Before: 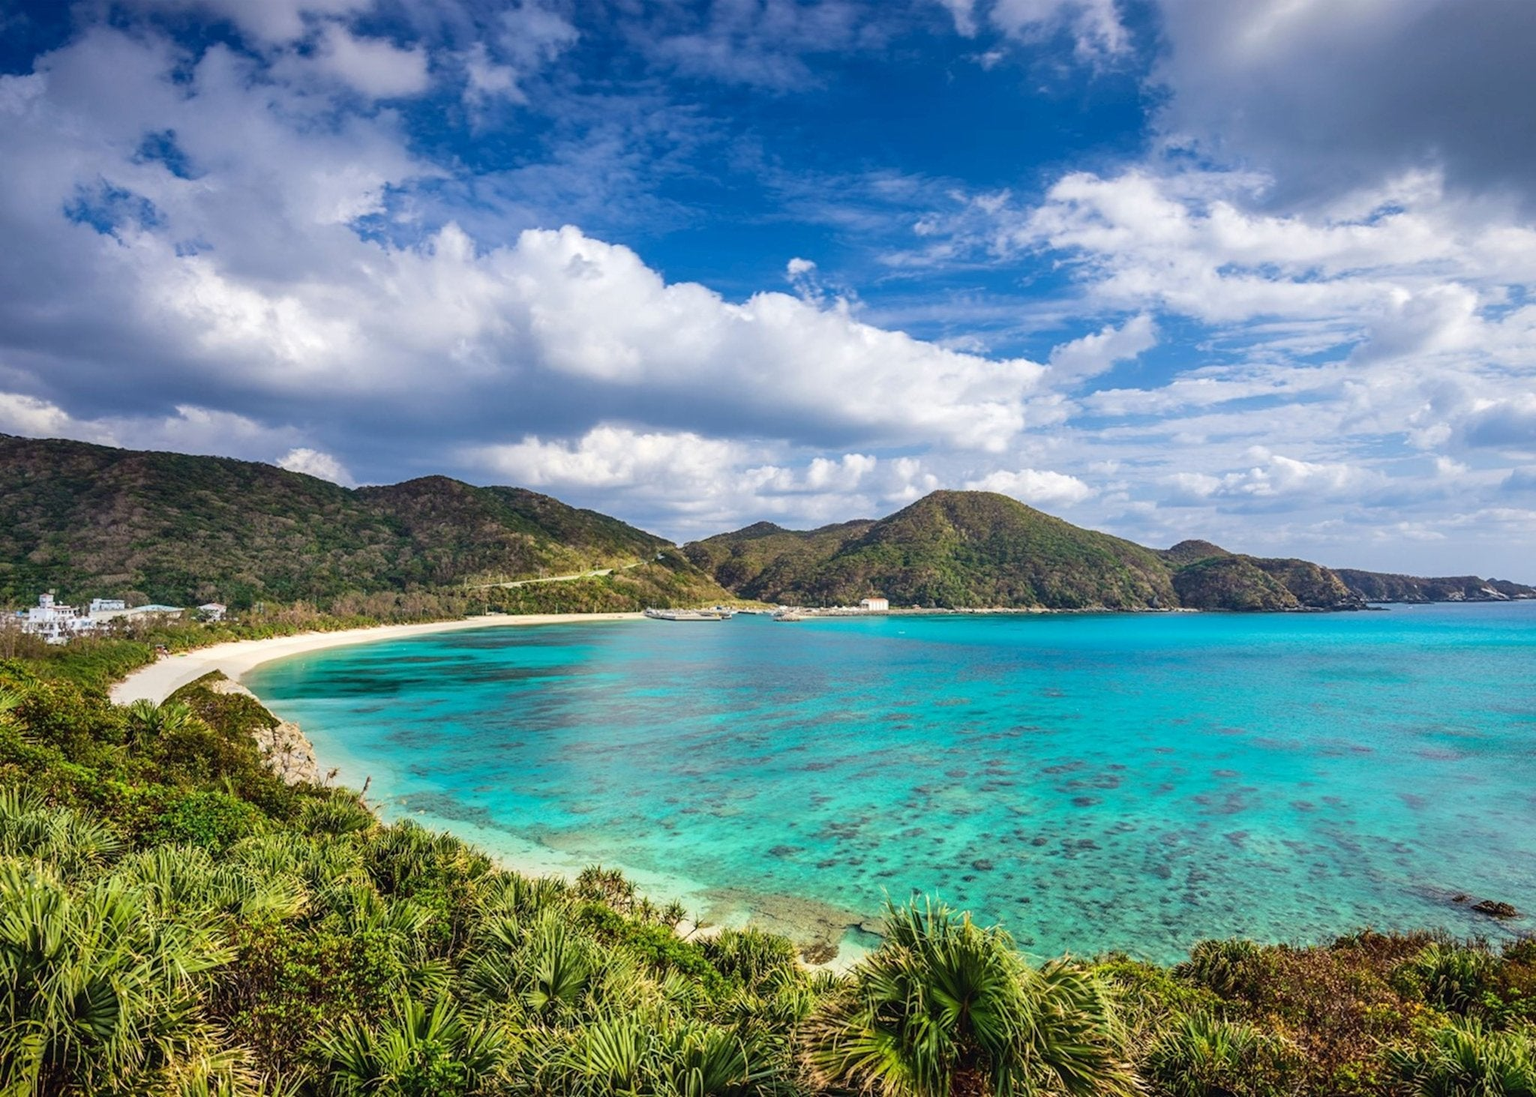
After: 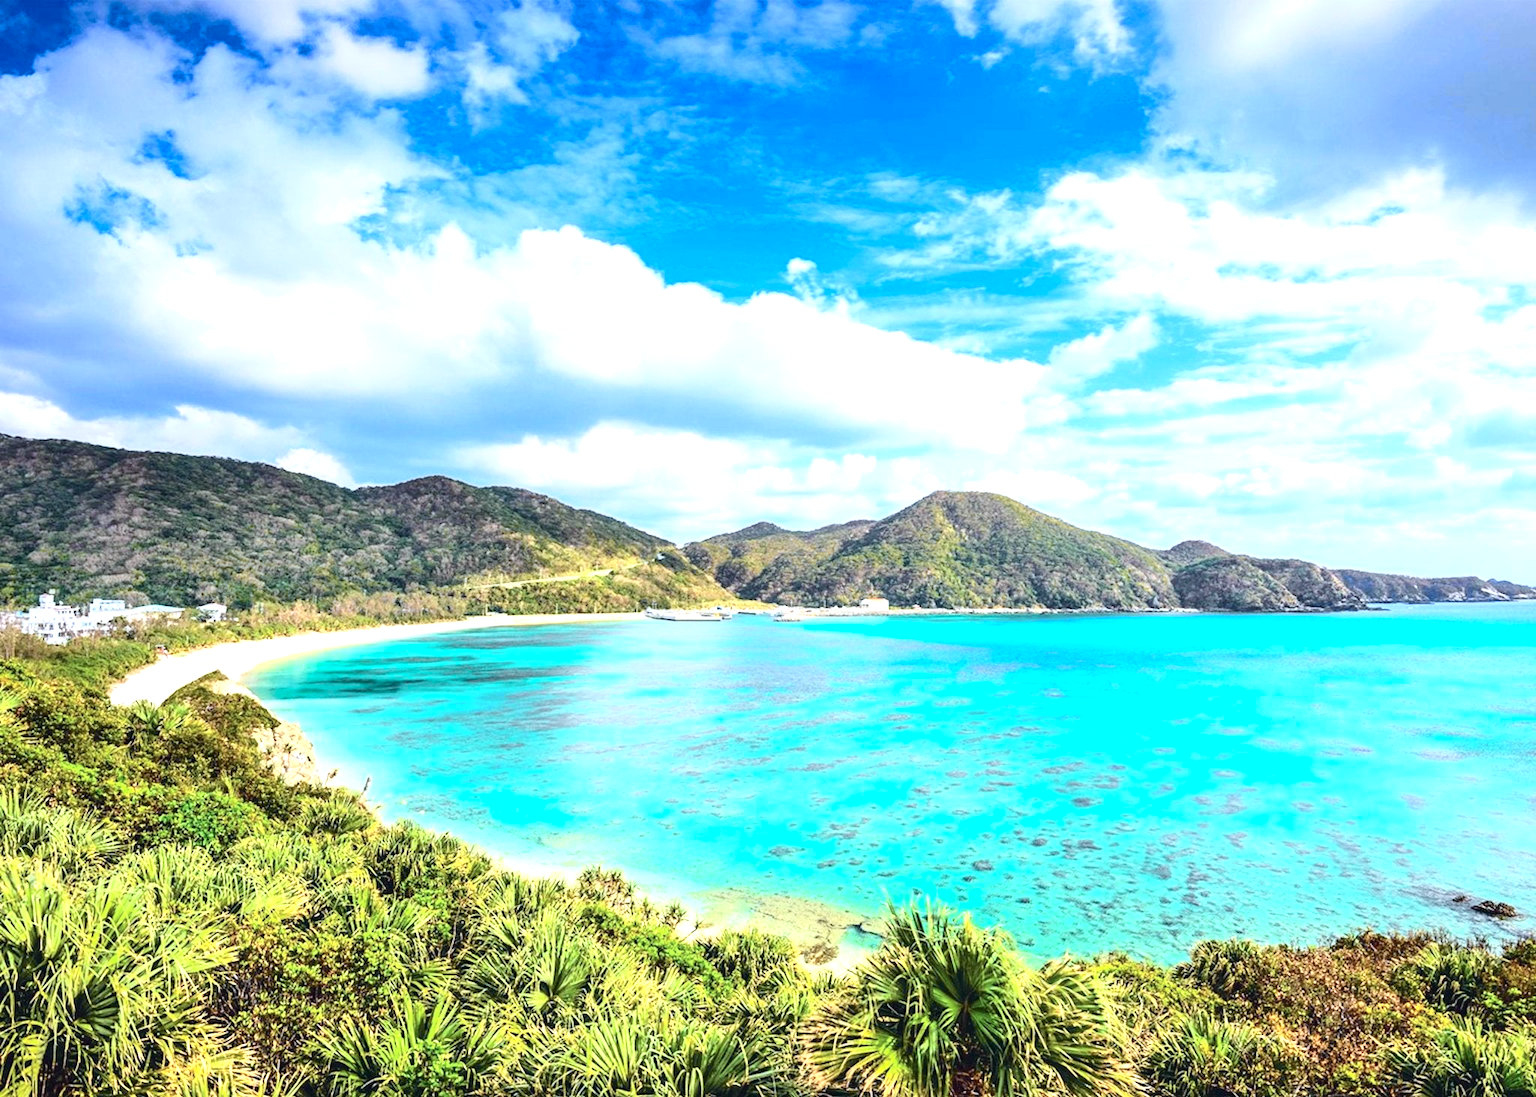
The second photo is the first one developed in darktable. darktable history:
exposure: black level correction 0, exposure 1.1 EV, compensate exposure bias true, compensate highlight preservation false
tone curve: curves: ch0 [(0, 0.023) (0.087, 0.065) (0.184, 0.168) (0.45, 0.54) (0.57, 0.683) (0.722, 0.825) (0.877, 0.948) (1, 1)]; ch1 [(0, 0) (0.388, 0.369) (0.44, 0.44) (0.489, 0.481) (0.534, 0.528) (0.657, 0.655) (1, 1)]; ch2 [(0, 0) (0.353, 0.317) (0.408, 0.427) (0.472, 0.46) (0.5, 0.488) (0.537, 0.518) (0.576, 0.592) (0.625, 0.631) (1, 1)], color space Lab, independent channels, preserve colors none
white balance: red 0.974, blue 1.044
